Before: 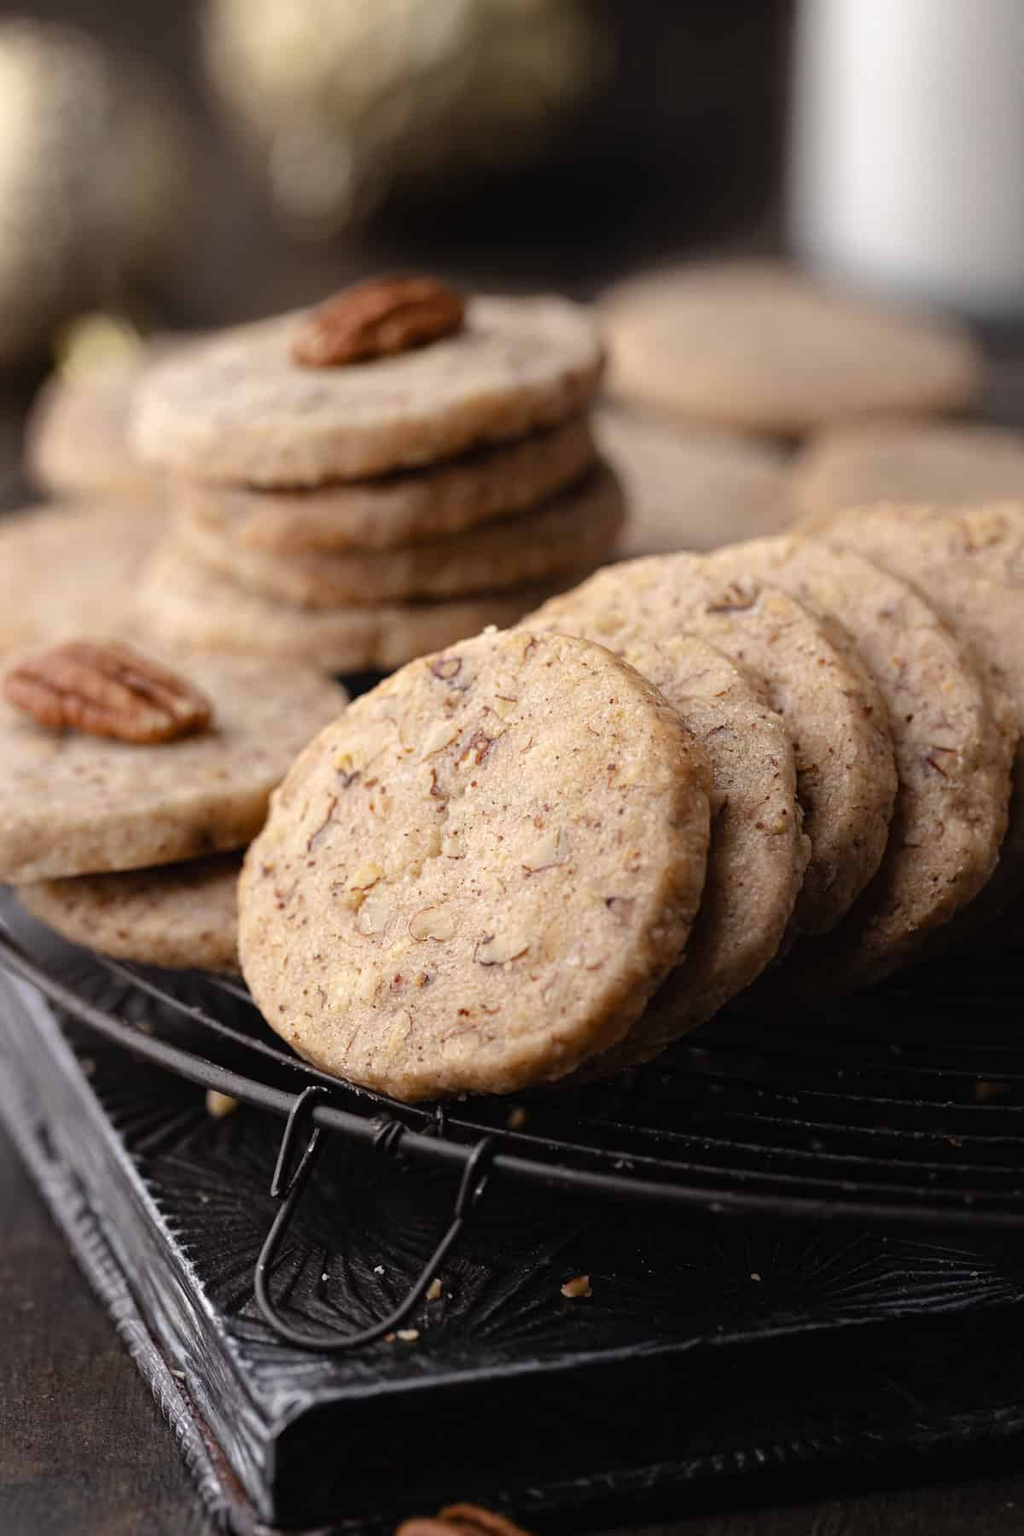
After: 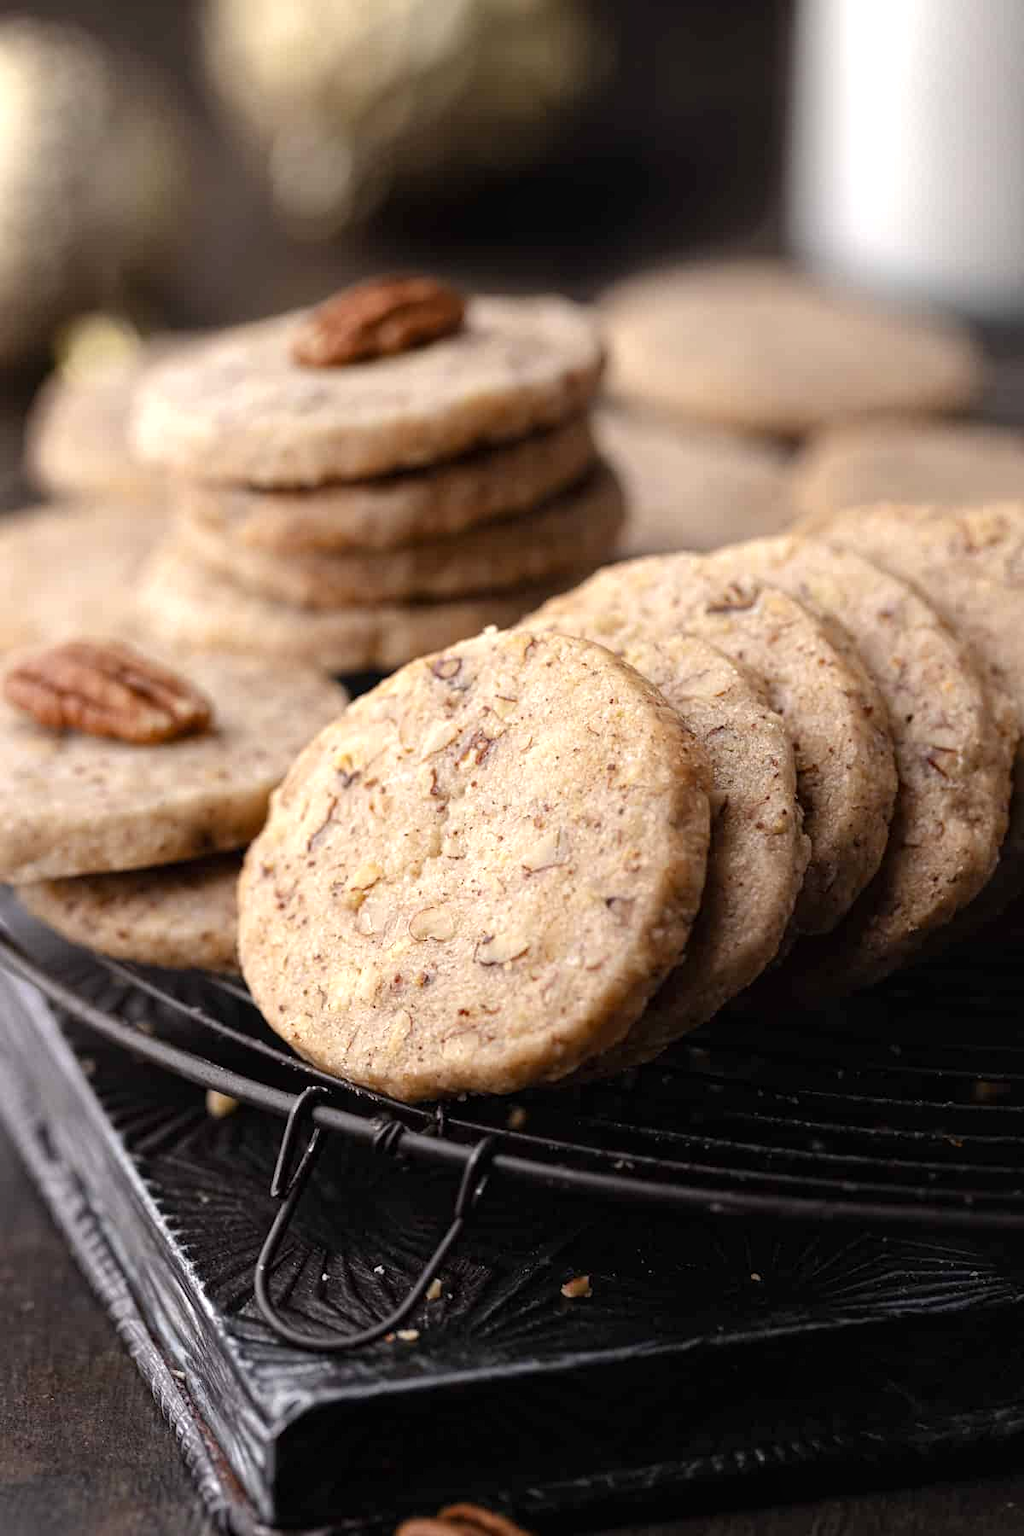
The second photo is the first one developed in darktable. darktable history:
exposure: exposure 0.3 EV, compensate highlight preservation false
local contrast: highlights 100%, shadows 100%, detail 120%, midtone range 0.2
